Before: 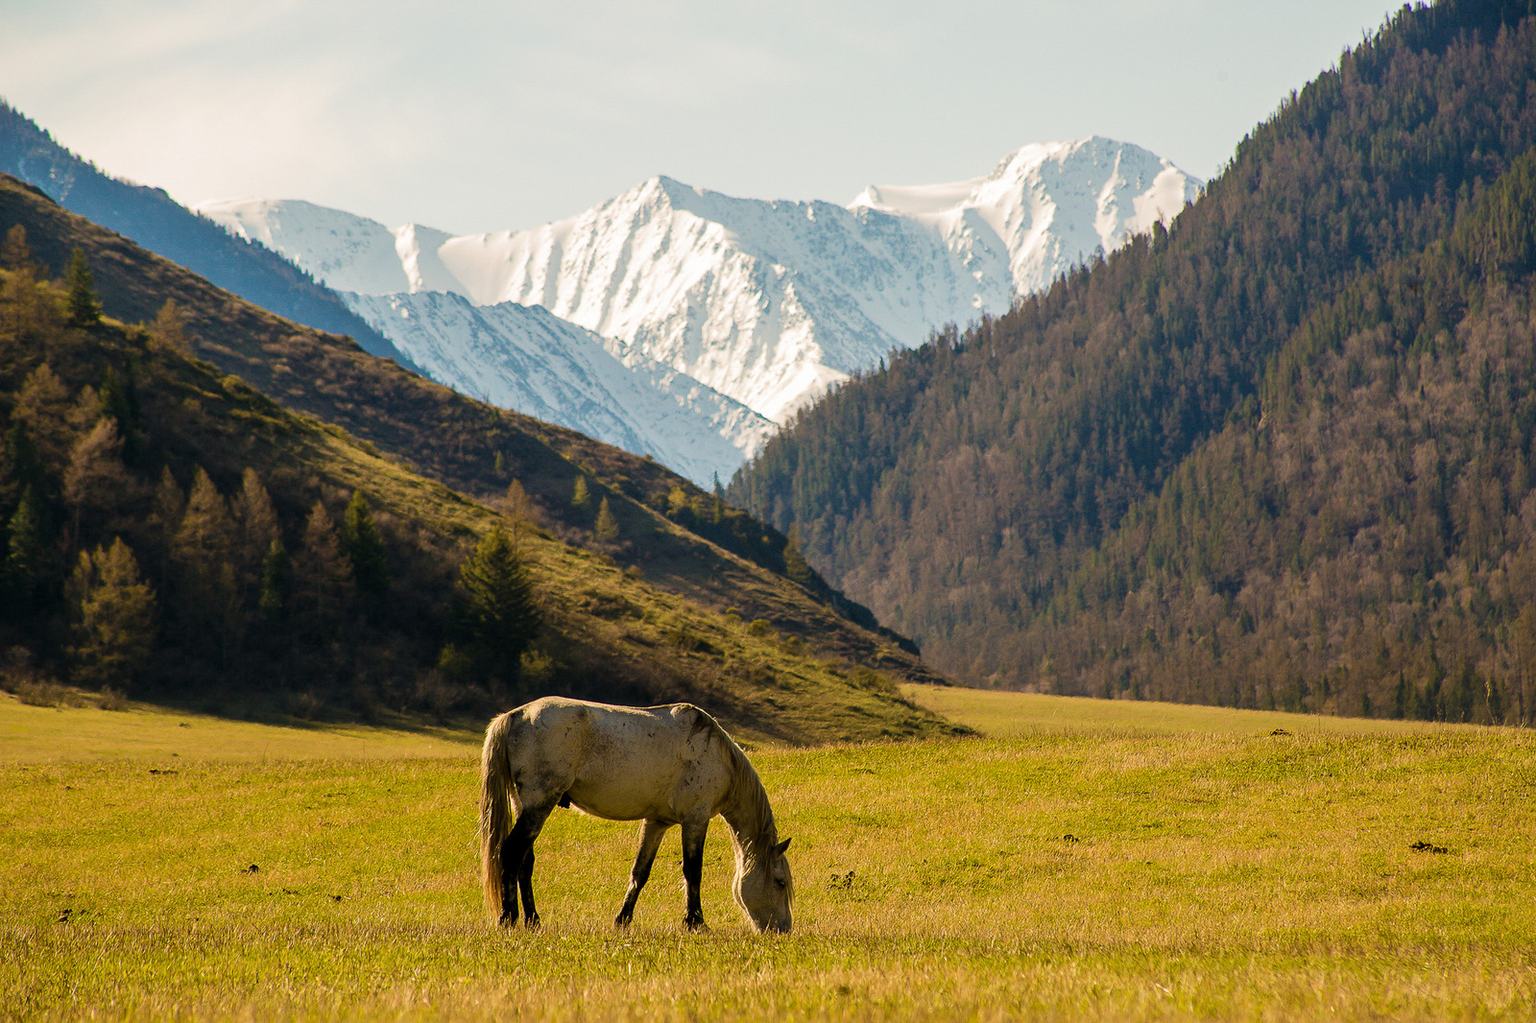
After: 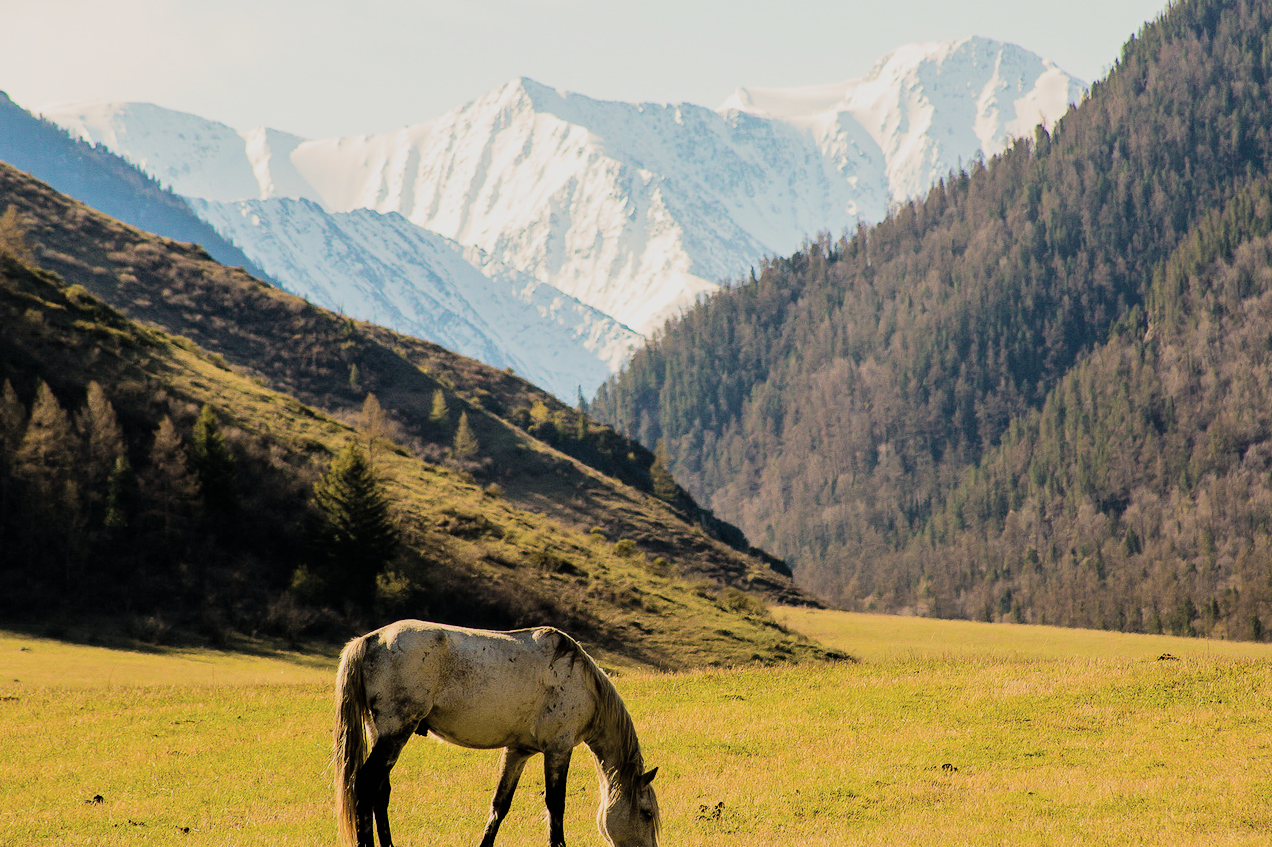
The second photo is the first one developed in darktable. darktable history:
tone curve: curves: ch0 [(0, 0) (0.003, 0.004) (0.011, 0.014) (0.025, 0.032) (0.044, 0.057) (0.069, 0.089) (0.1, 0.128) (0.136, 0.174) (0.177, 0.227) (0.224, 0.287) (0.277, 0.354) (0.335, 0.427) (0.399, 0.507) (0.468, 0.582) (0.543, 0.653) (0.623, 0.726) (0.709, 0.799) (0.801, 0.876) (0.898, 0.937) (1, 1)], color space Lab, independent channels, preserve colors none
crop and rotate: left 10.418%, top 10.008%, right 10.049%, bottom 10.528%
filmic rgb: black relative exposure -7.65 EV, white relative exposure 4.56 EV, hardness 3.61, preserve chrominance max RGB
